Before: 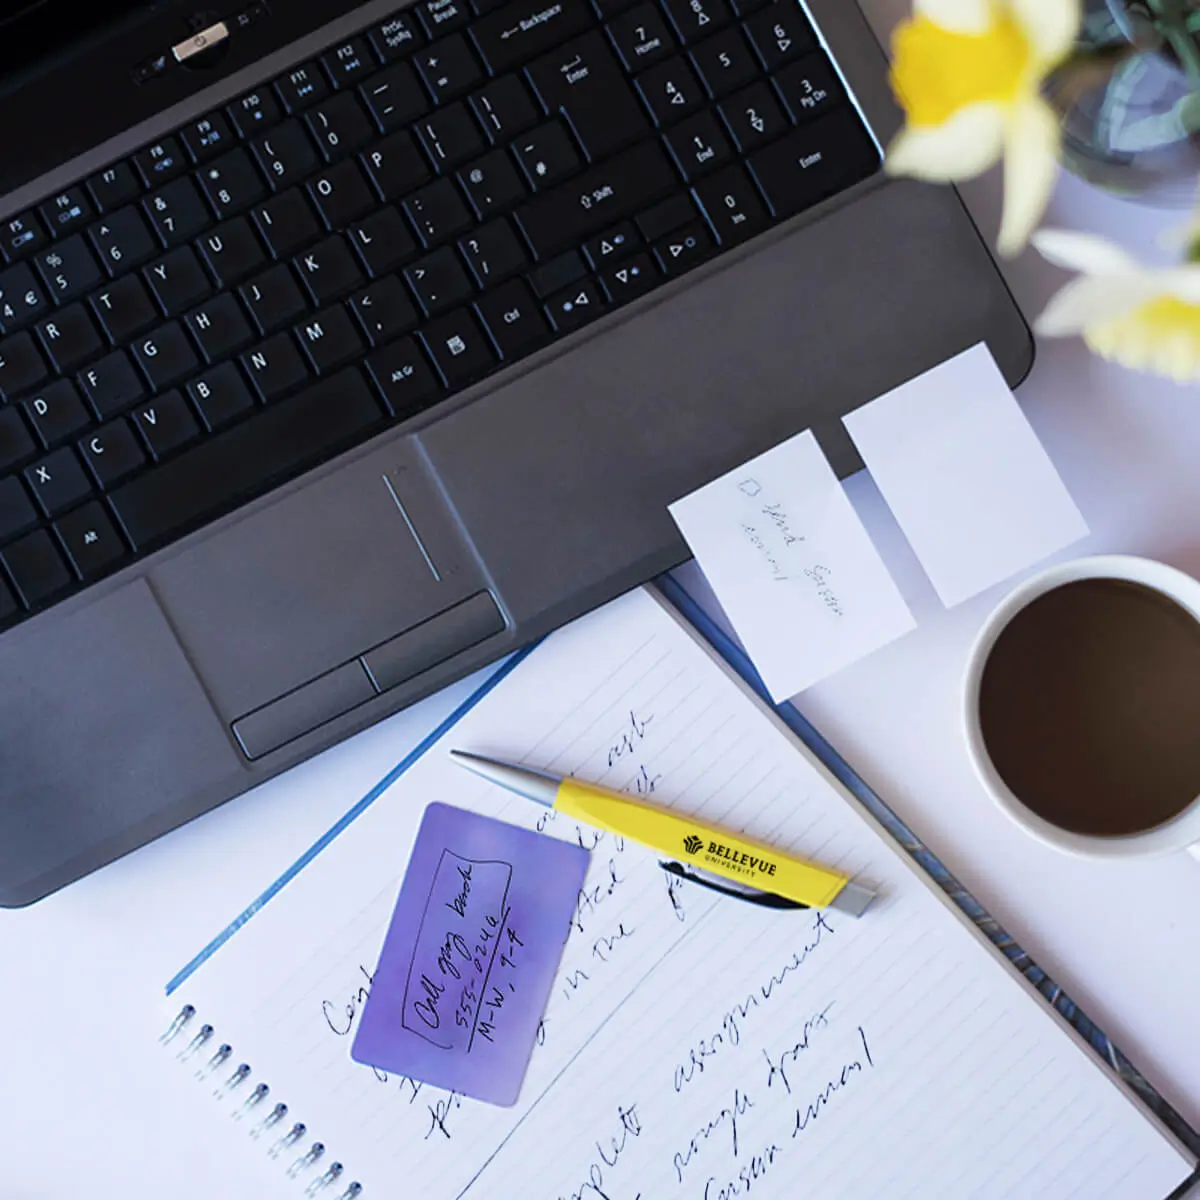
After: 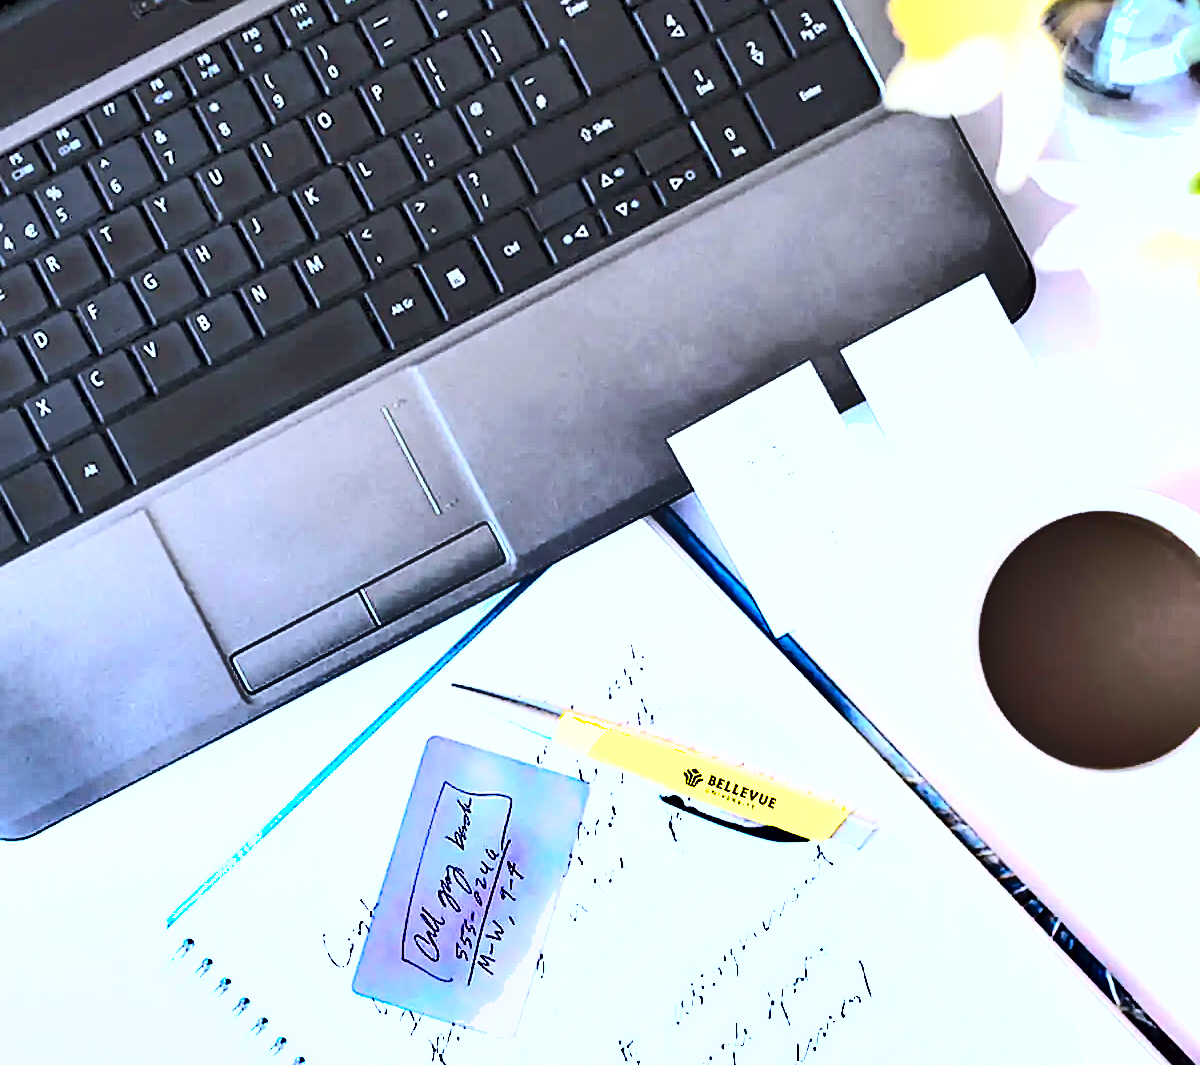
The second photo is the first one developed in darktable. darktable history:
crop and rotate: top 5.609%, bottom 5.609%
contrast brightness saturation: contrast 0.43, brightness 0.56, saturation -0.19
exposure: black level correction 0.001, exposure 1.646 EV, compensate exposure bias true, compensate highlight preservation false
color correction: highlights a* -0.772, highlights b* -8.92
shadows and highlights: white point adjustment 0.1, highlights -70, soften with gaussian
sharpen: on, module defaults
